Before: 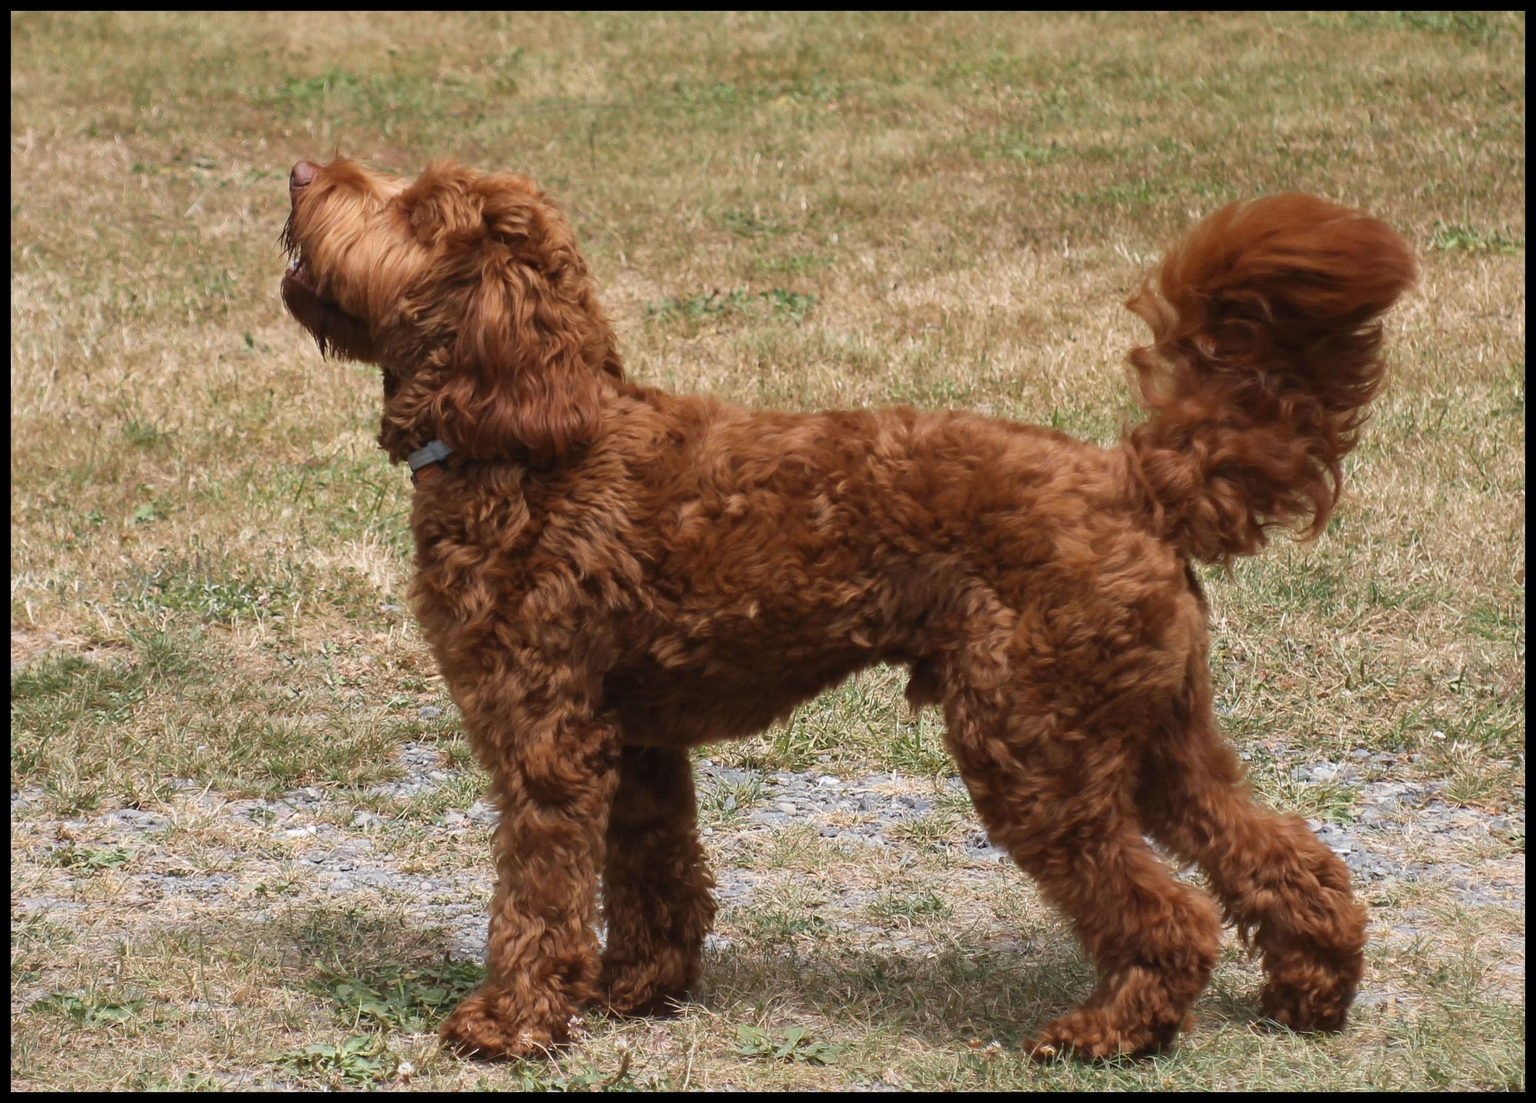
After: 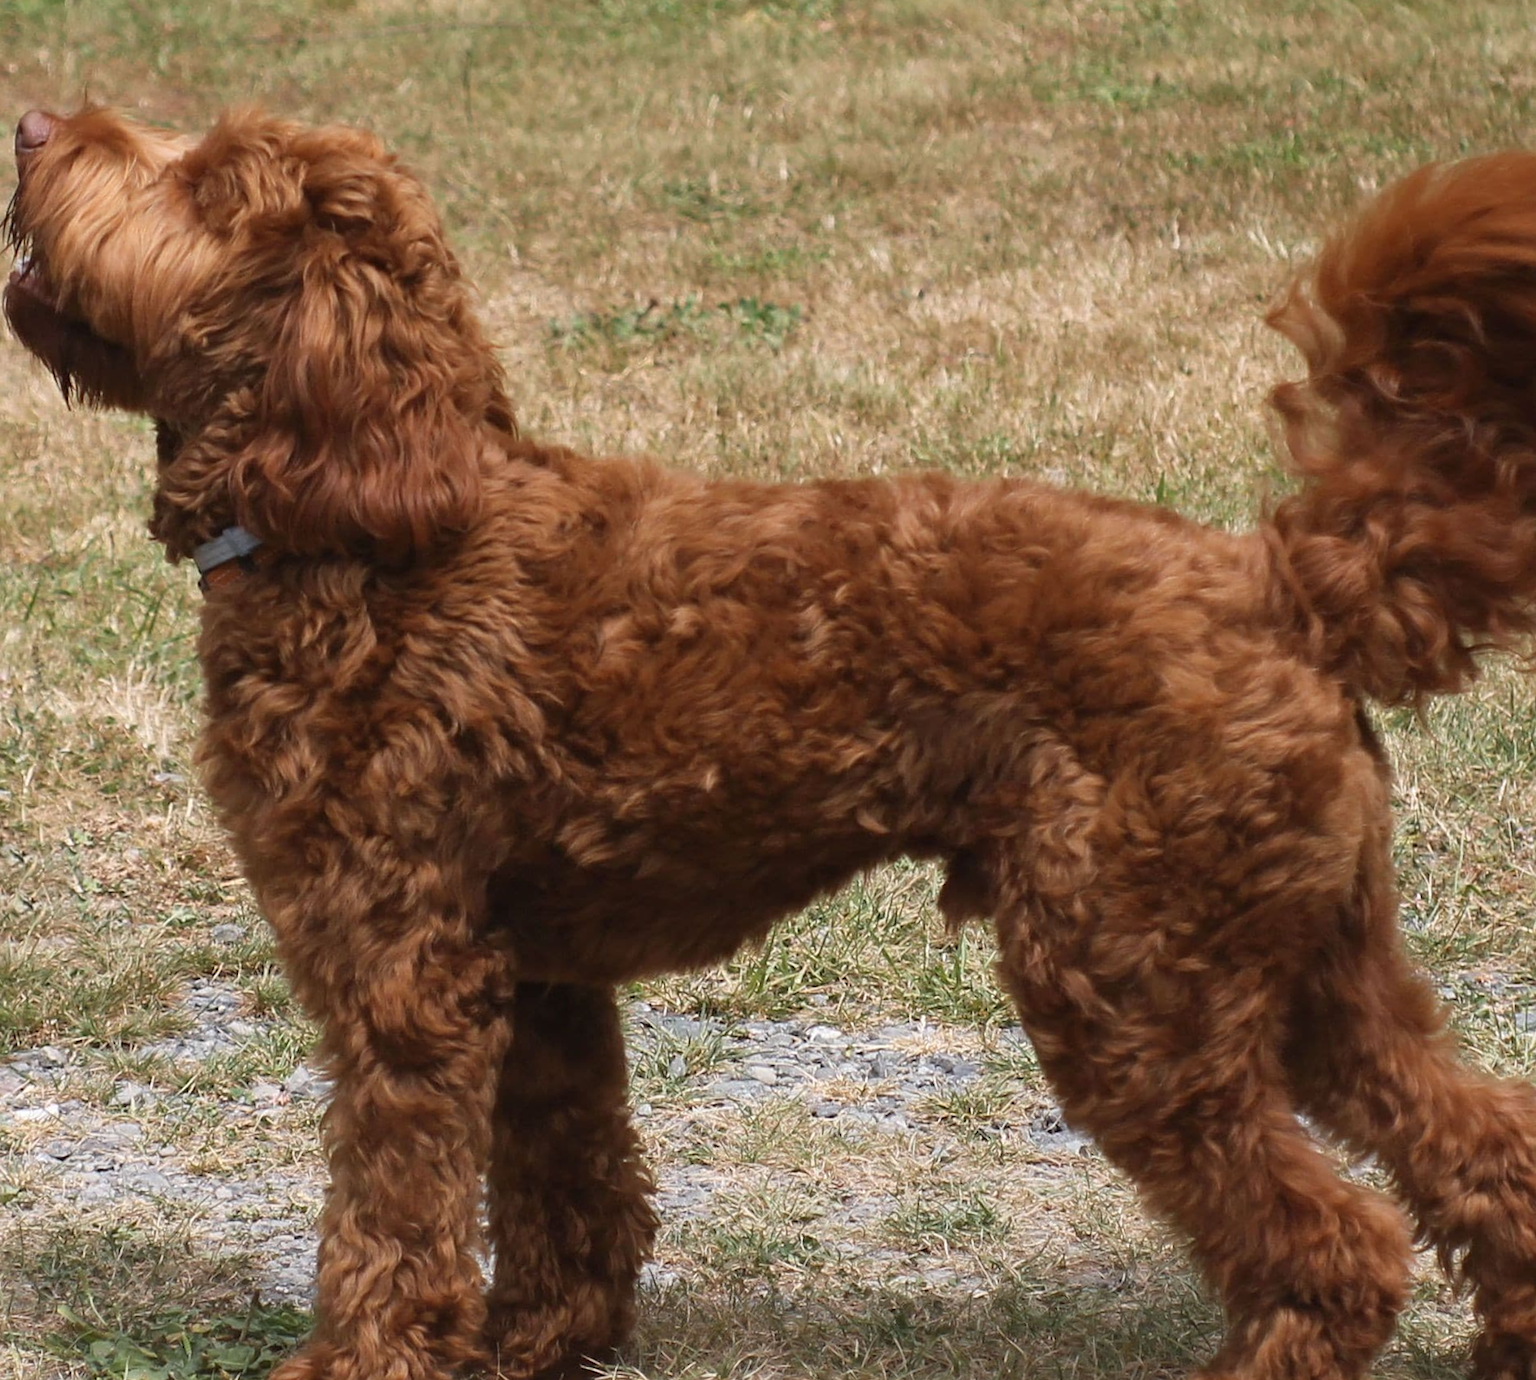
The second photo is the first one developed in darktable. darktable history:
sharpen: amount 0.2
rotate and perspective: rotation -3.52°, crop left 0.036, crop right 0.964, crop top 0.081, crop bottom 0.919
crop and rotate: angle -3.27°, left 14.277%, top 0.028%, right 10.766%, bottom 0.028%
